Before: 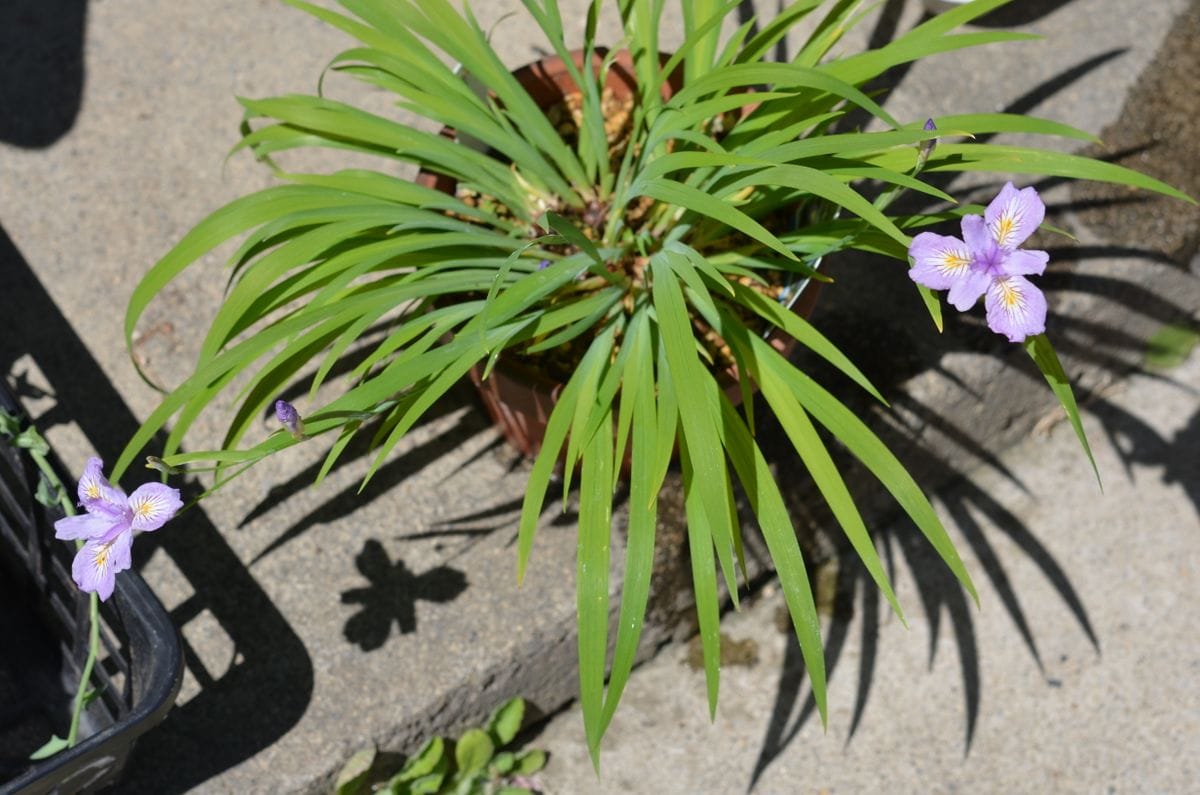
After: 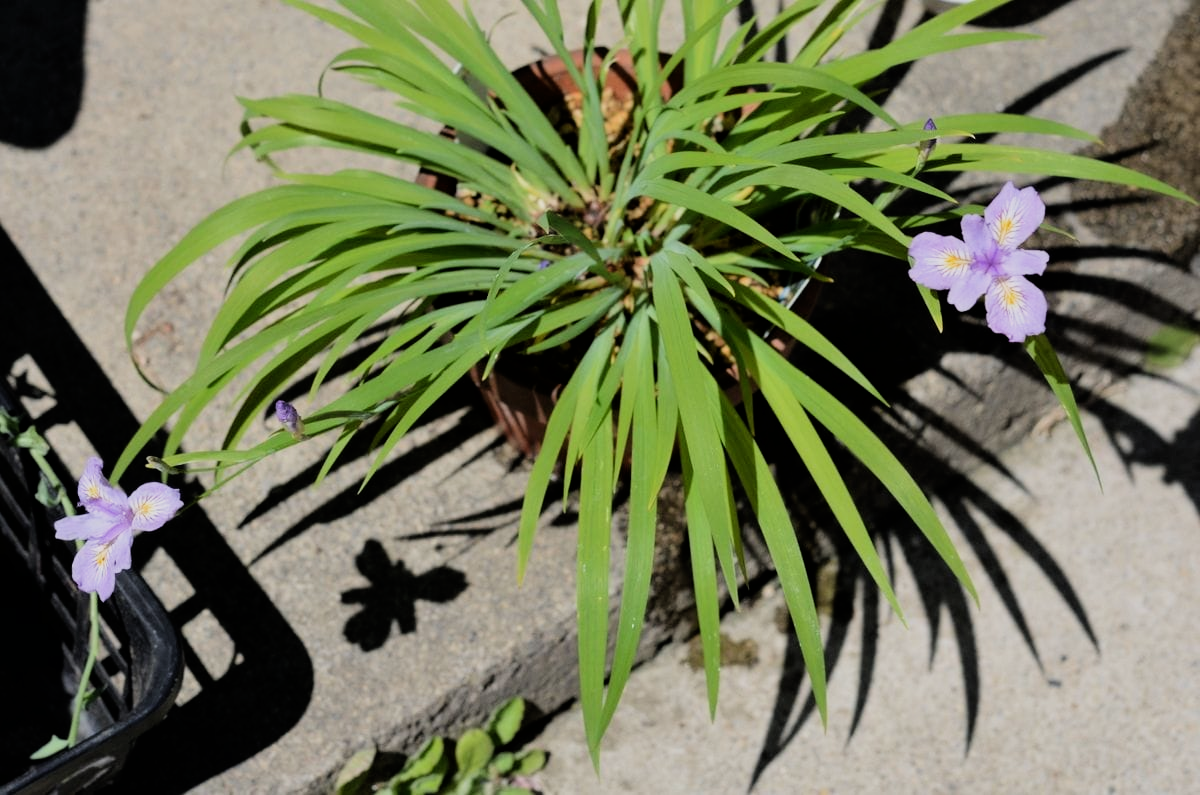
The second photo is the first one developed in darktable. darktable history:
filmic rgb: black relative exposure -7.5 EV, white relative exposure 5 EV, hardness 3.3, contrast 1.298, iterations of high-quality reconstruction 0
